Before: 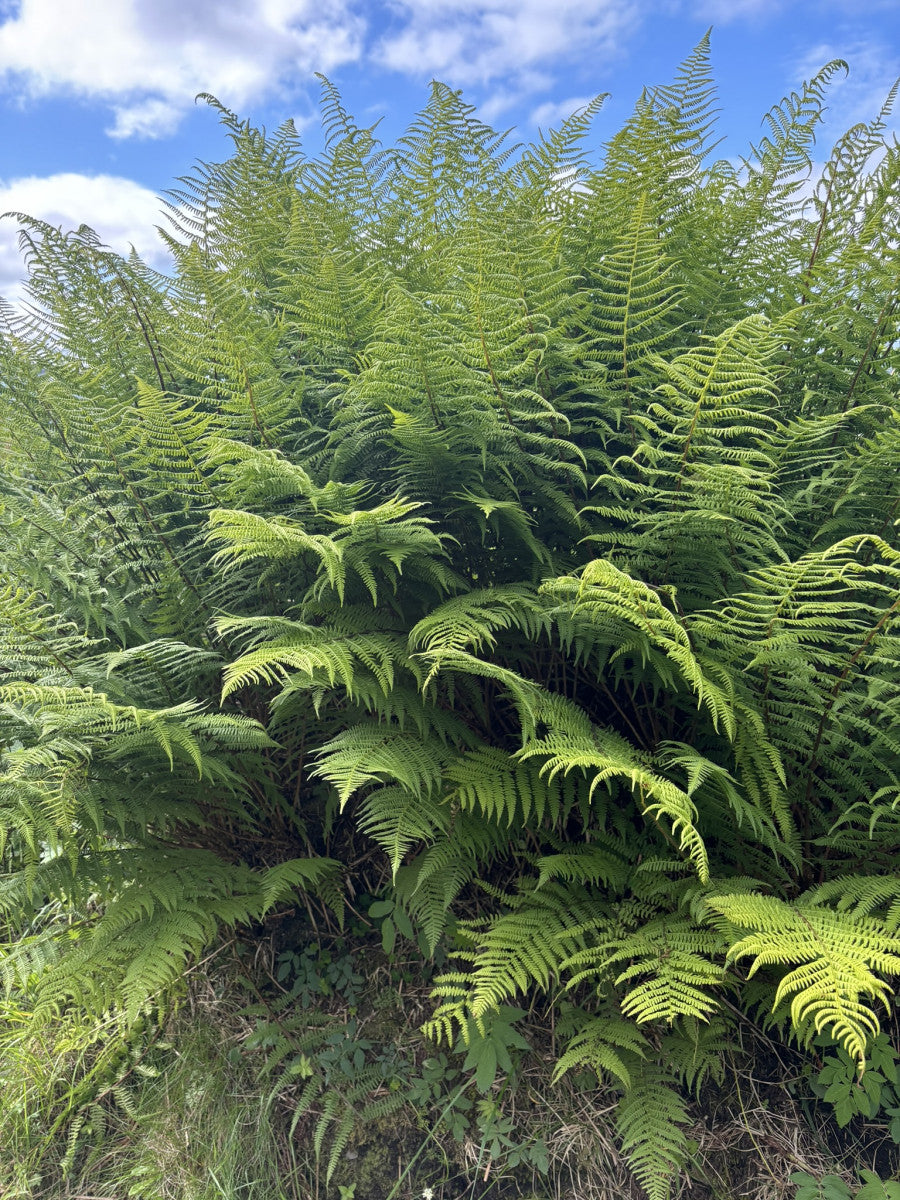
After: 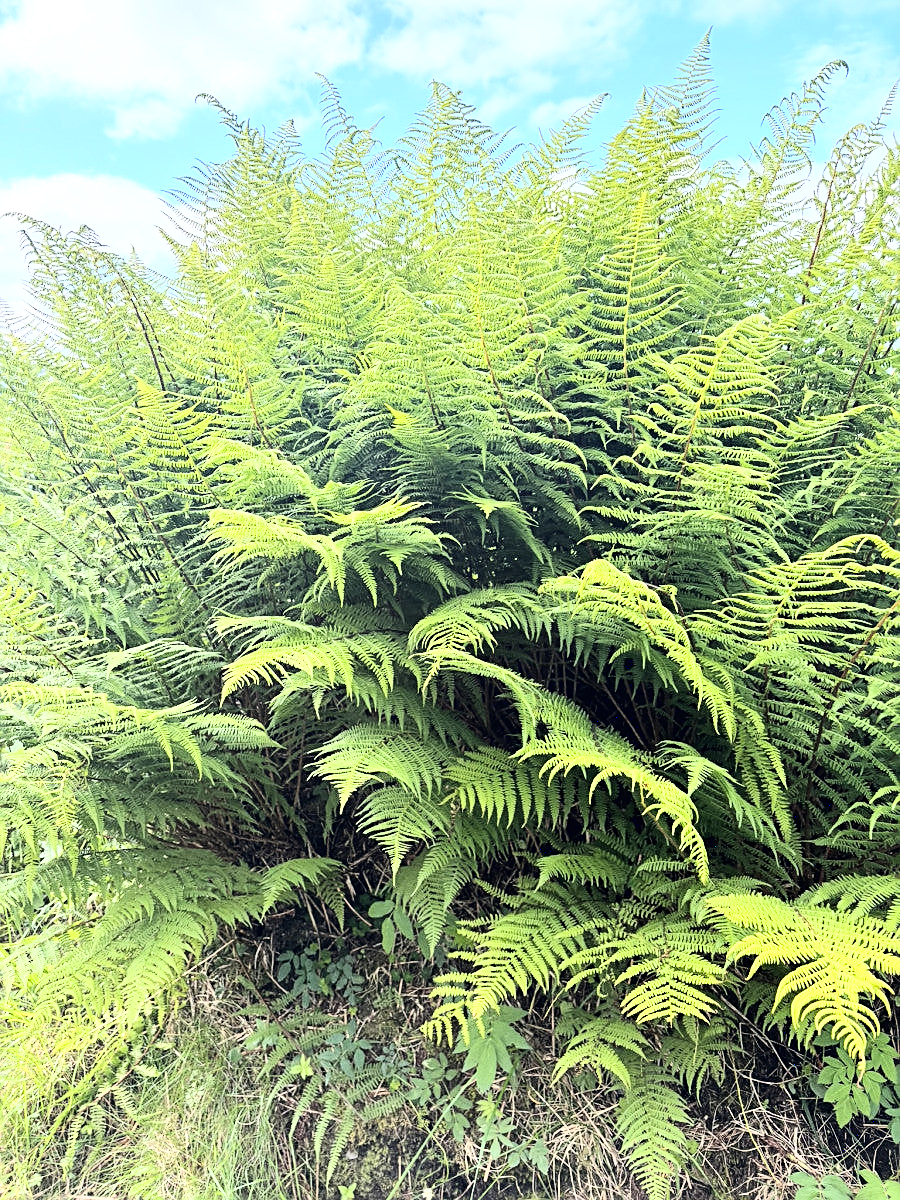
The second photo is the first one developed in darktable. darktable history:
base curve: curves: ch0 [(0, 0) (0.007, 0.004) (0.027, 0.03) (0.046, 0.07) (0.207, 0.54) (0.442, 0.872) (0.673, 0.972) (1, 1)]
sharpen: amount 0.494
exposure: black level correction 0, exposure 0.5 EV, compensate highlight preservation false
